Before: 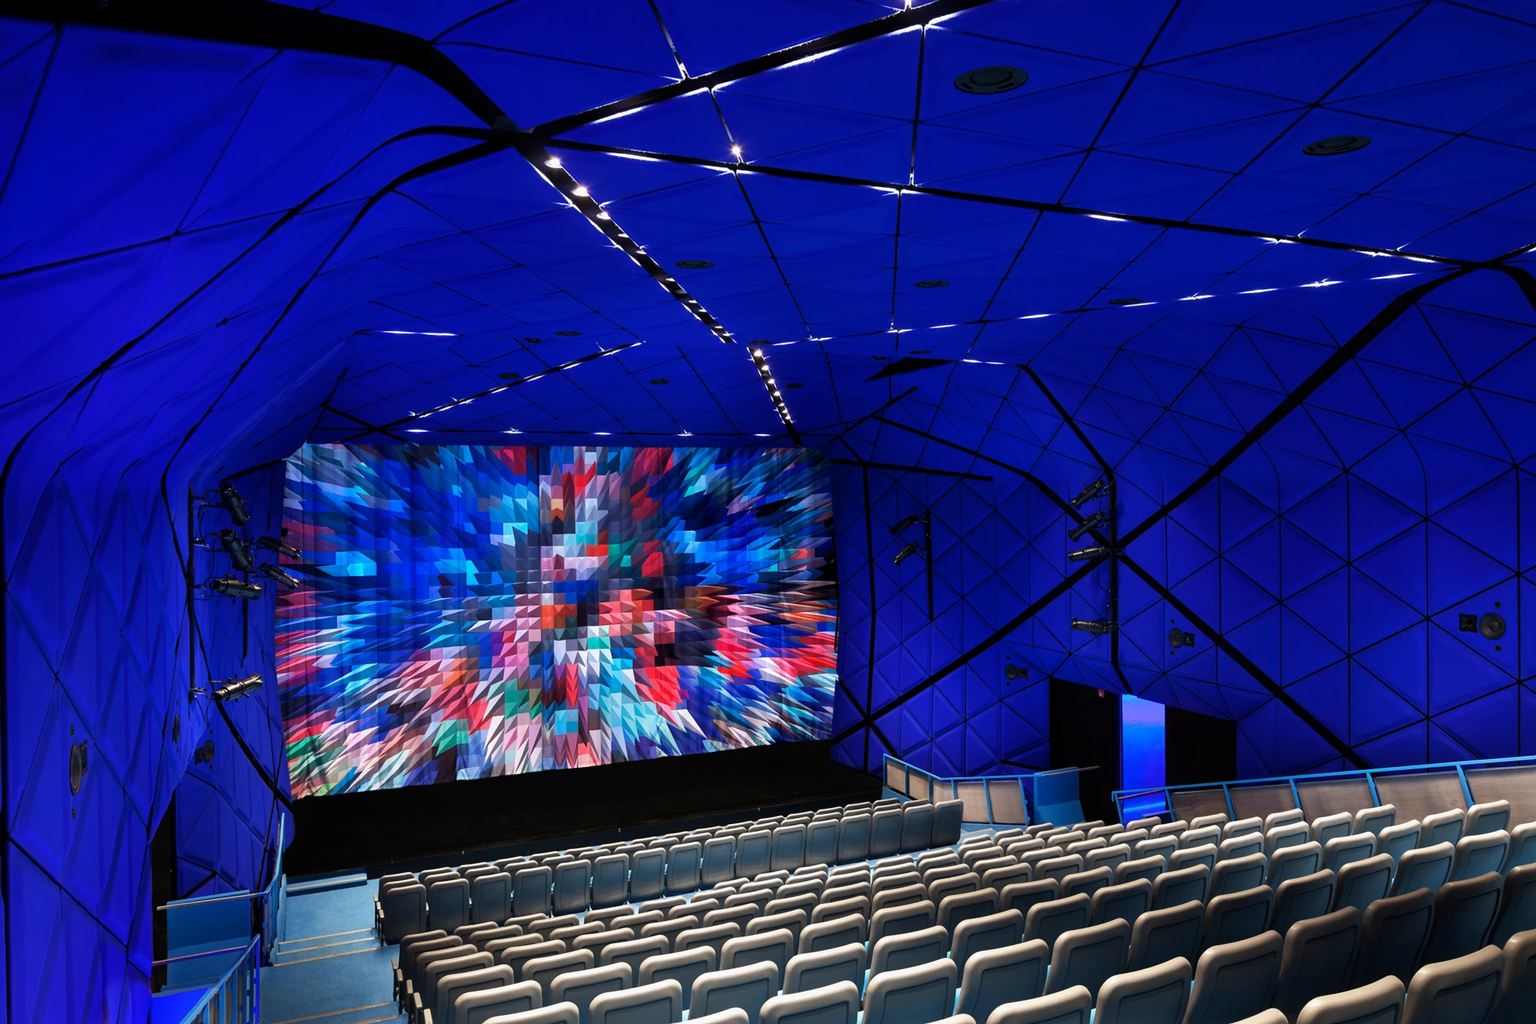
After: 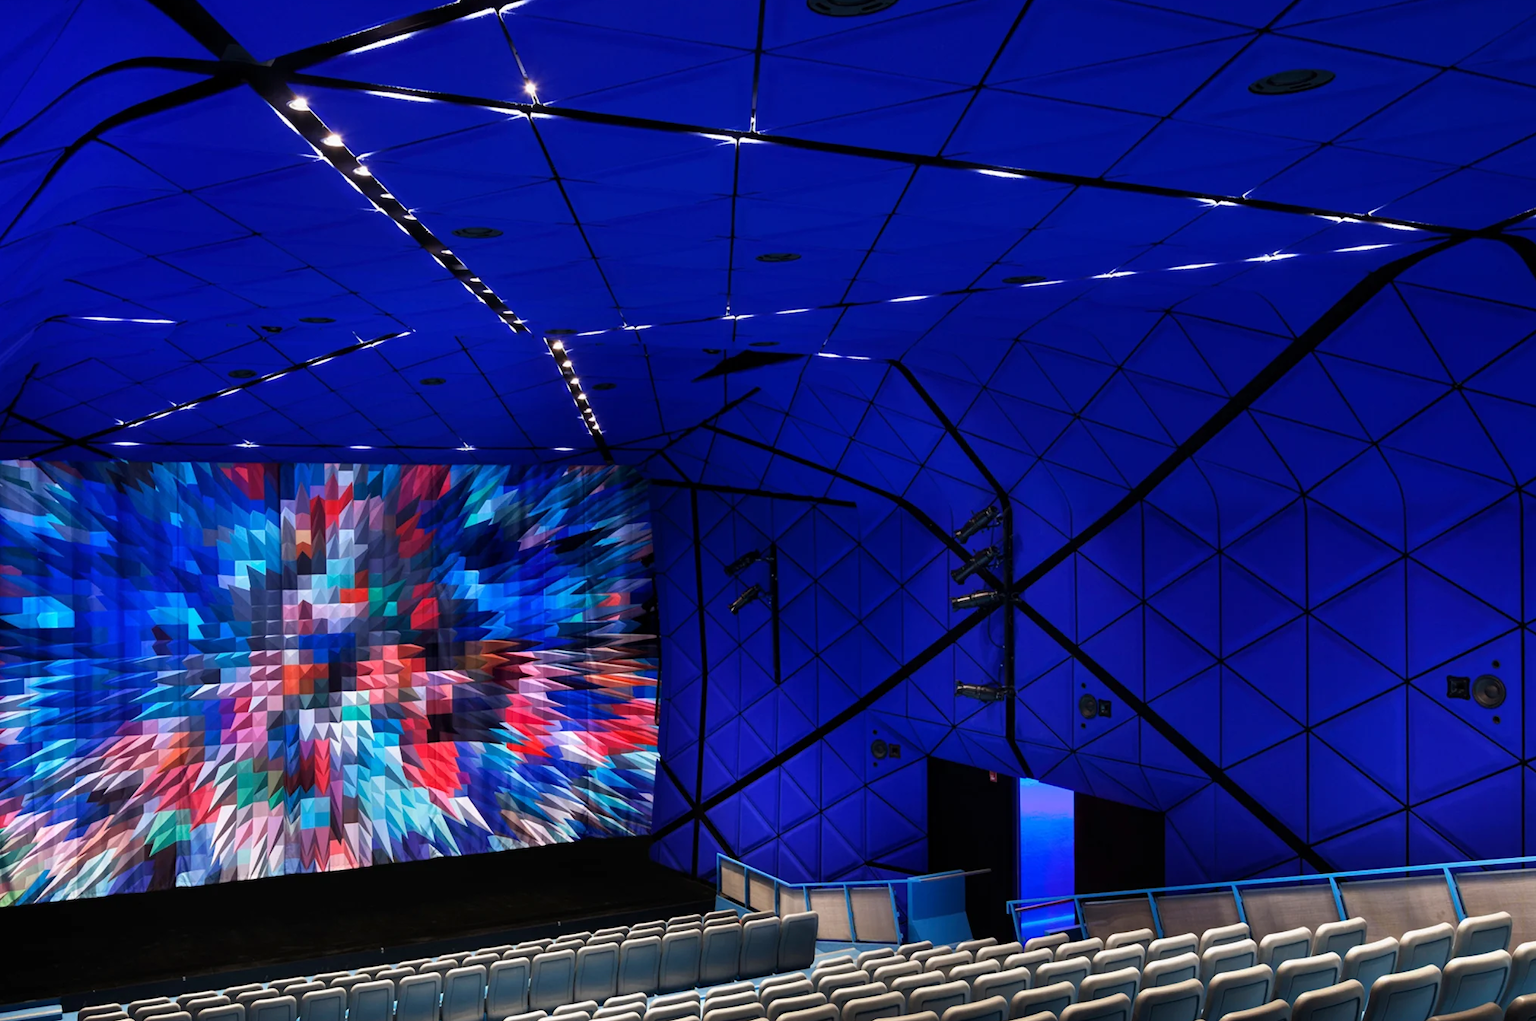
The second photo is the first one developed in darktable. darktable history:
crop and rotate: left 20.74%, top 7.912%, right 0.375%, bottom 13.378%
exposure: compensate highlight preservation false
